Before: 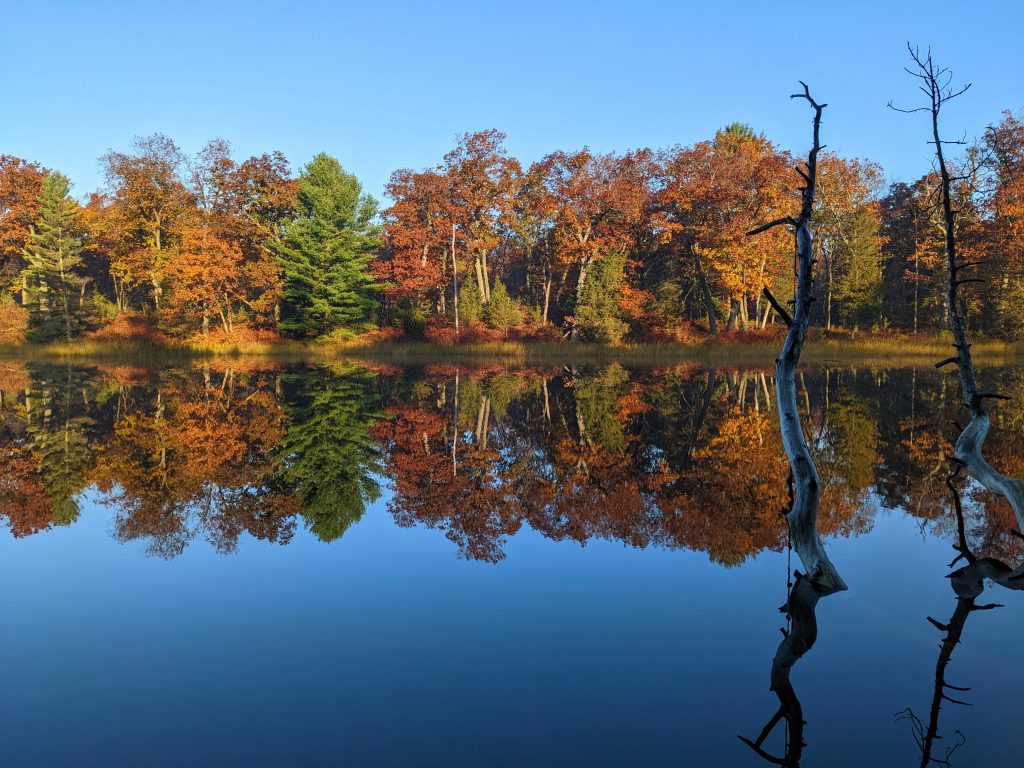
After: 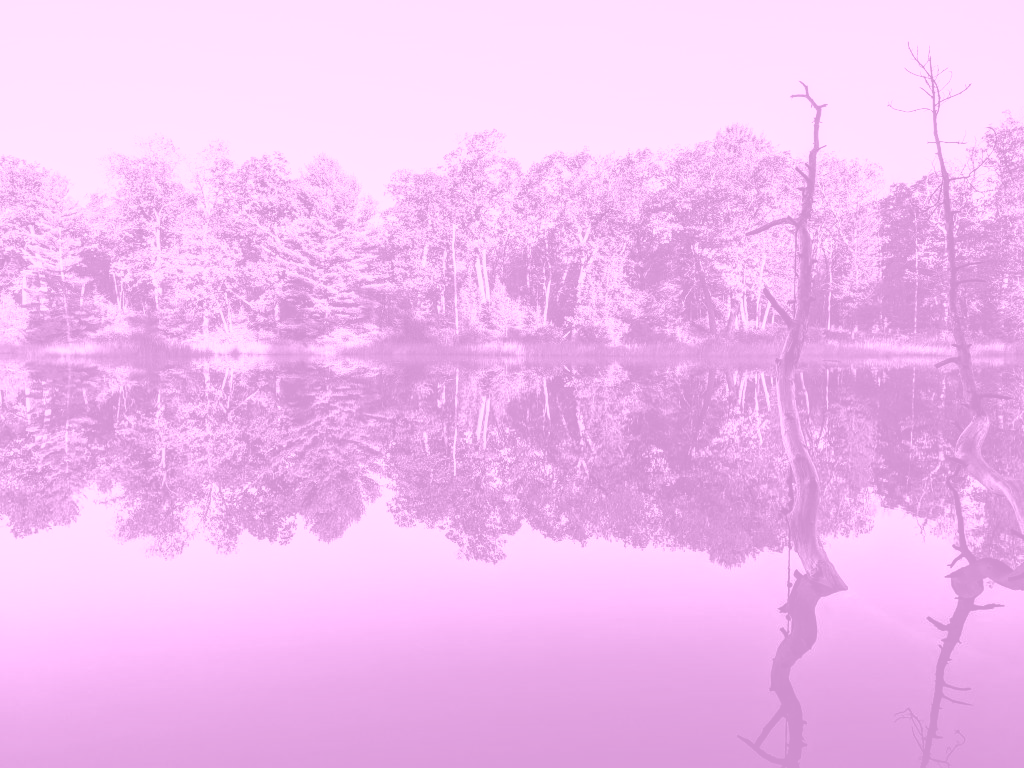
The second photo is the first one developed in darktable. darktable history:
contrast brightness saturation: contrast 0.4, brightness 0.1, saturation 0.21
colorize: hue 331.2°, saturation 75%, source mix 30.28%, lightness 70.52%, version 1
local contrast: on, module defaults
white balance: red 0.926, green 1.003, blue 1.133
color balance rgb: perceptual saturation grading › global saturation 25%, perceptual saturation grading › highlights -50%, perceptual saturation grading › shadows 30%, perceptual brilliance grading › global brilliance 12%, global vibrance 20%
